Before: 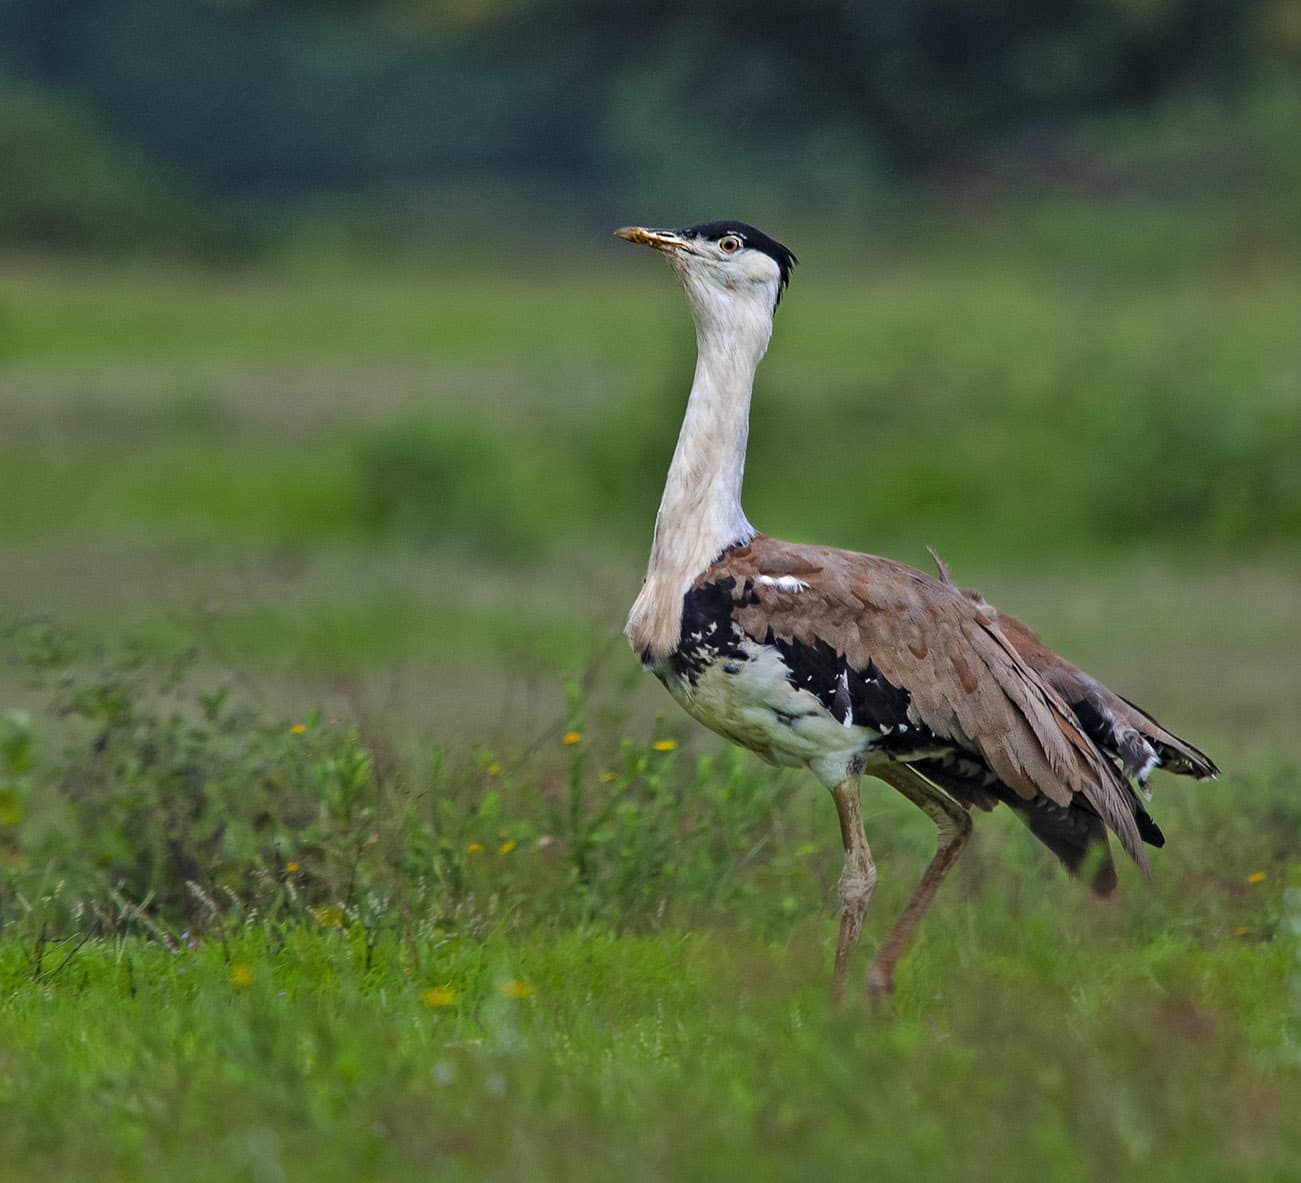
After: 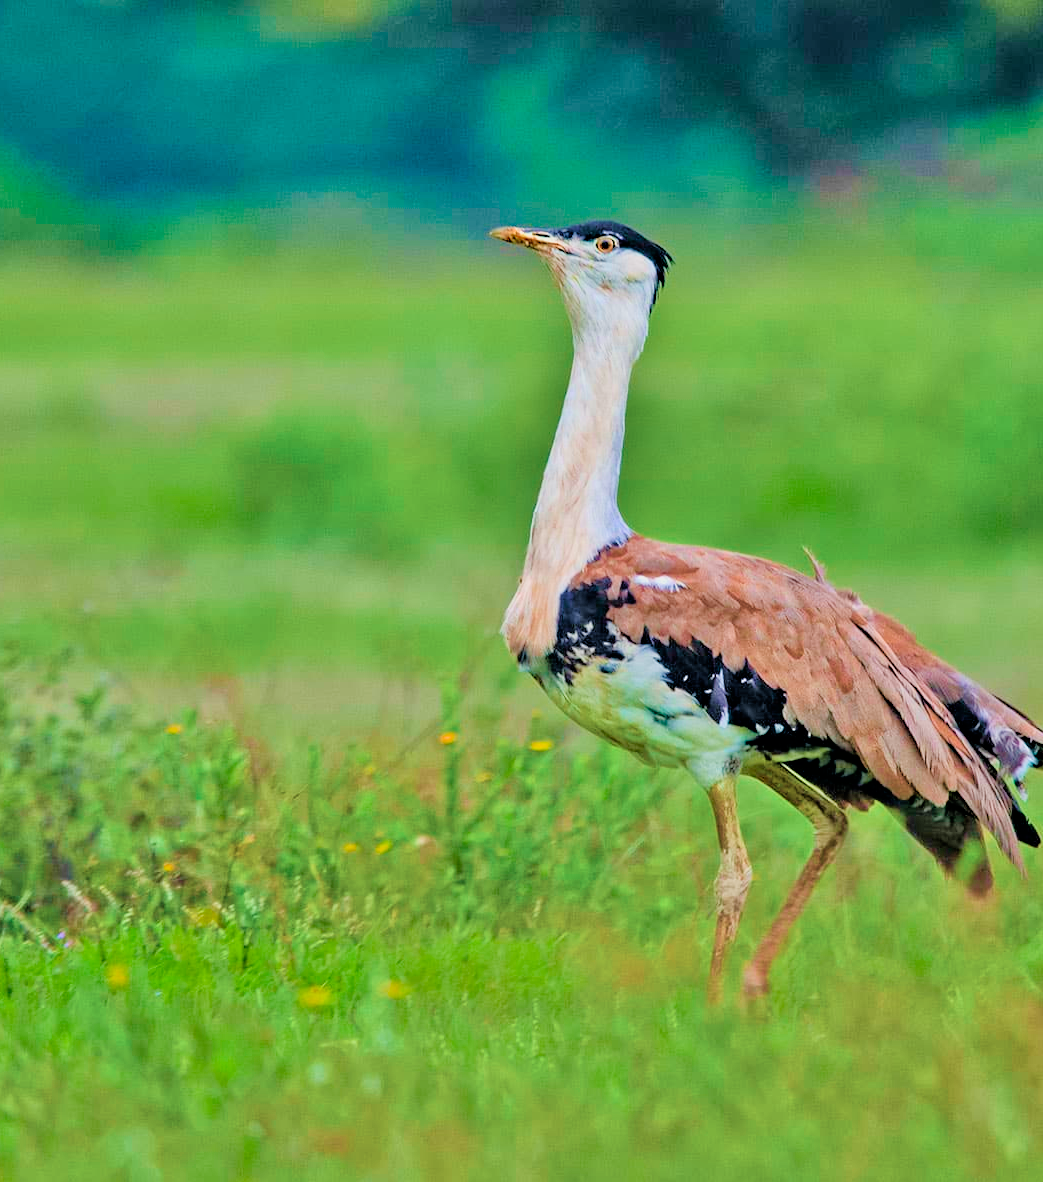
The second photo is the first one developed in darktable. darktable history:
sharpen: radius 2.883, amount 0.868, threshold 47.523
exposure: black level correction 0, exposure 0.7 EV, compensate exposure bias true, compensate highlight preservation false
crop and rotate: left 9.597%, right 10.195%
tone equalizer: -7 EV 0.15 EV, -6 EV 0.6 EV, -5 EV 1.15 EV, -4 EV 1.33 EV, -3 EV 1.15 EV, -2 EV 0.6 EV, -1 EV 0.15 EV, mask exposure compensation -0.5 EV
filmic rgb: black relative exposure -7.65 EV, white relative exposure 4.56 EV, hardness 3.61
velvia: strength 75%
